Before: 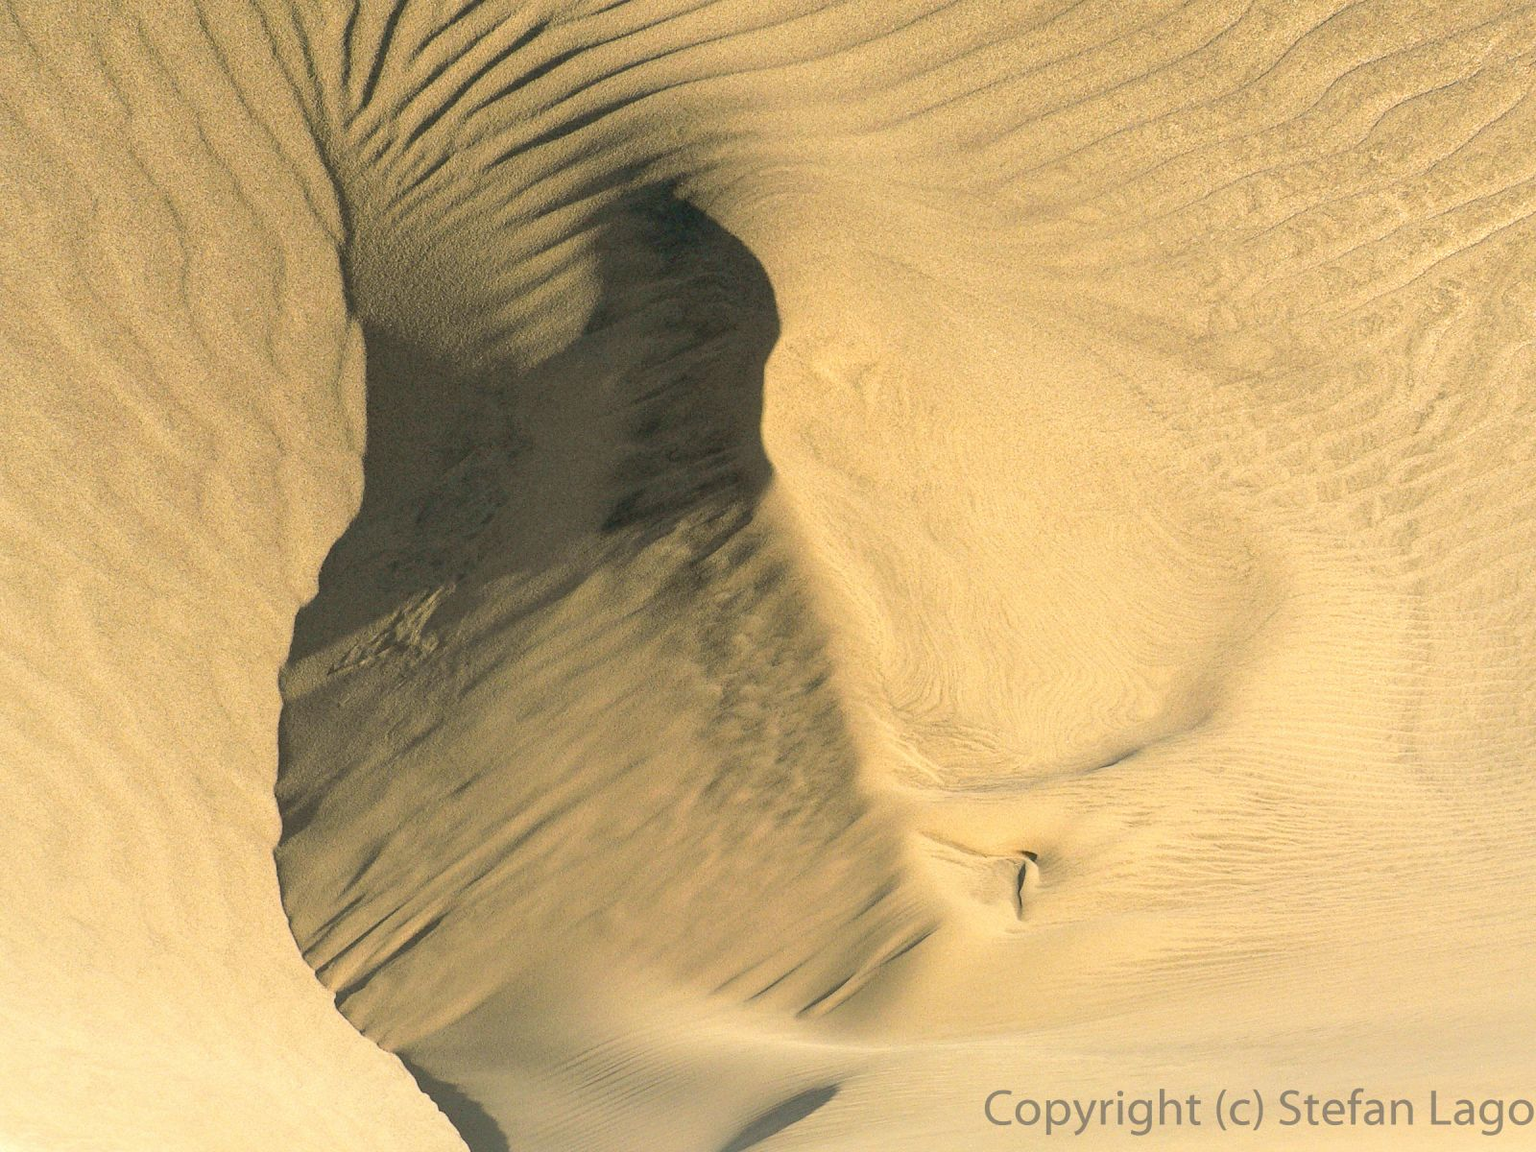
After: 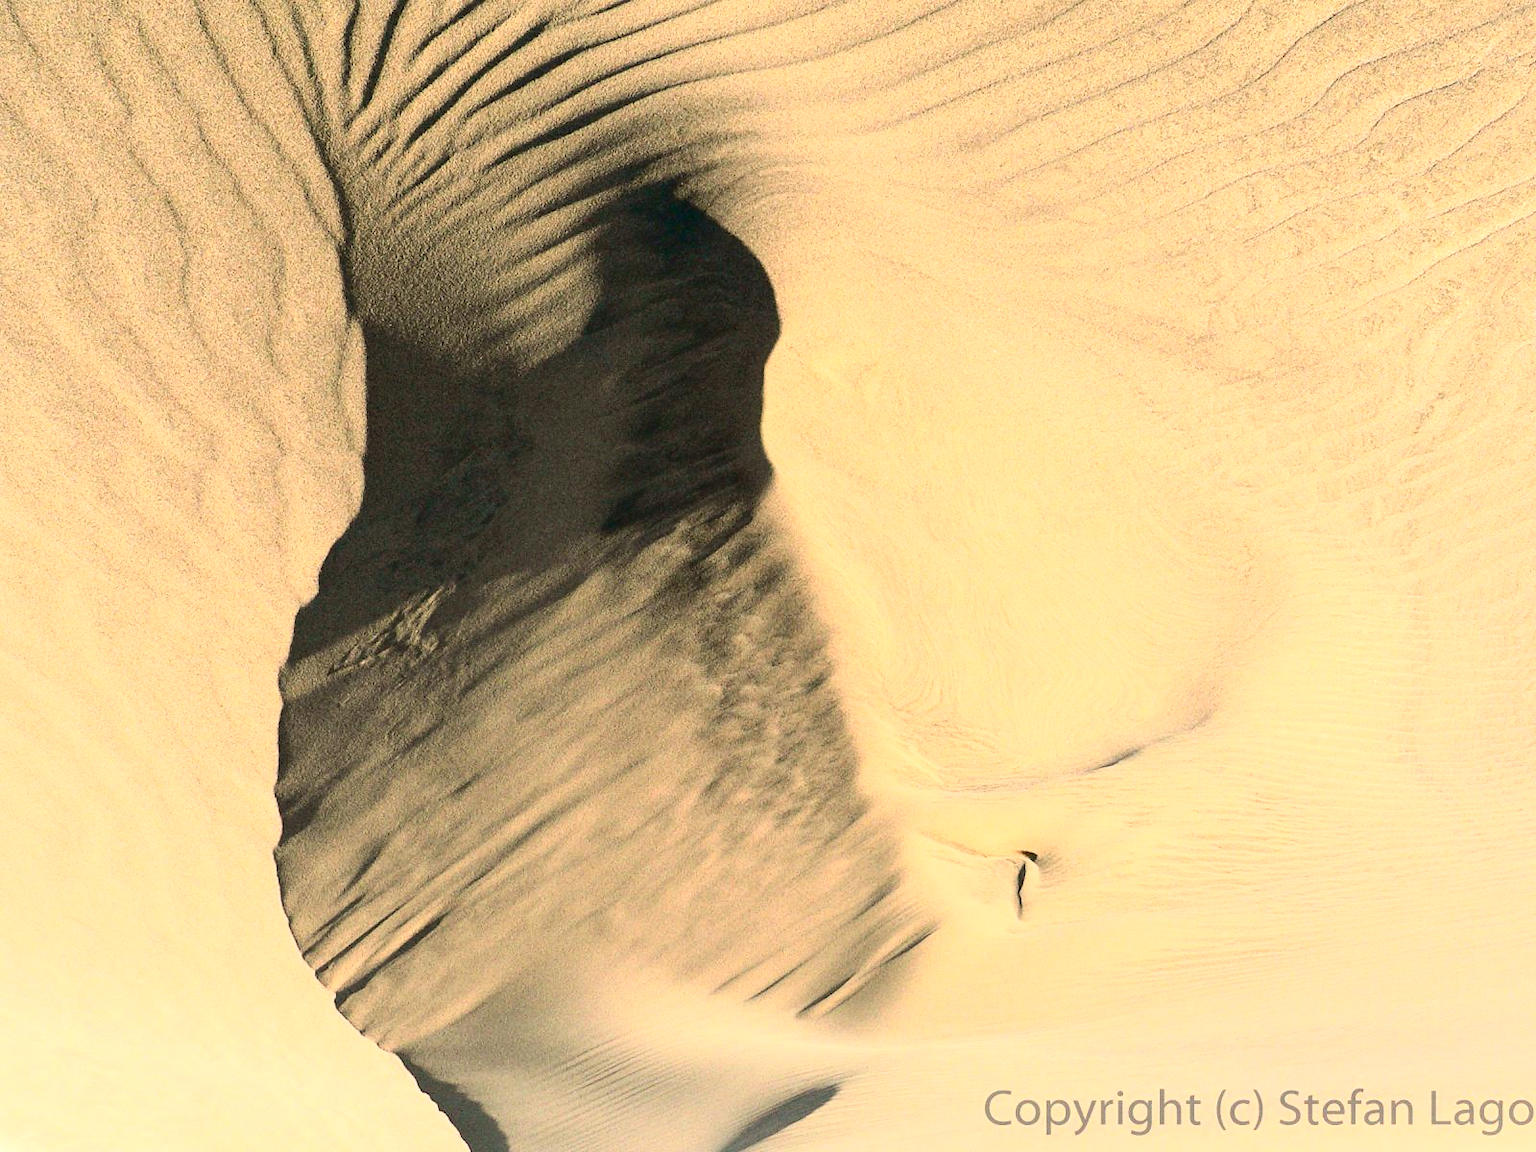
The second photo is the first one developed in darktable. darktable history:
tone curve: curves: ch0 [(0, 0) (0.236, 0.124) (0.373, 0.304) (0.542, 0.593) (0.737, 0.873) (1, 1)]; ch1 [(0, 0) (0.399, 0.328) (0.488, 0.484) (0.598, 0.624) (1, 1)]; ch2 [(0, 0) (0.448, 0.405) (0.523, 0.511) (0.592, 0.59) (1, 1)], color space Lab, independent channels, preserve colors none
